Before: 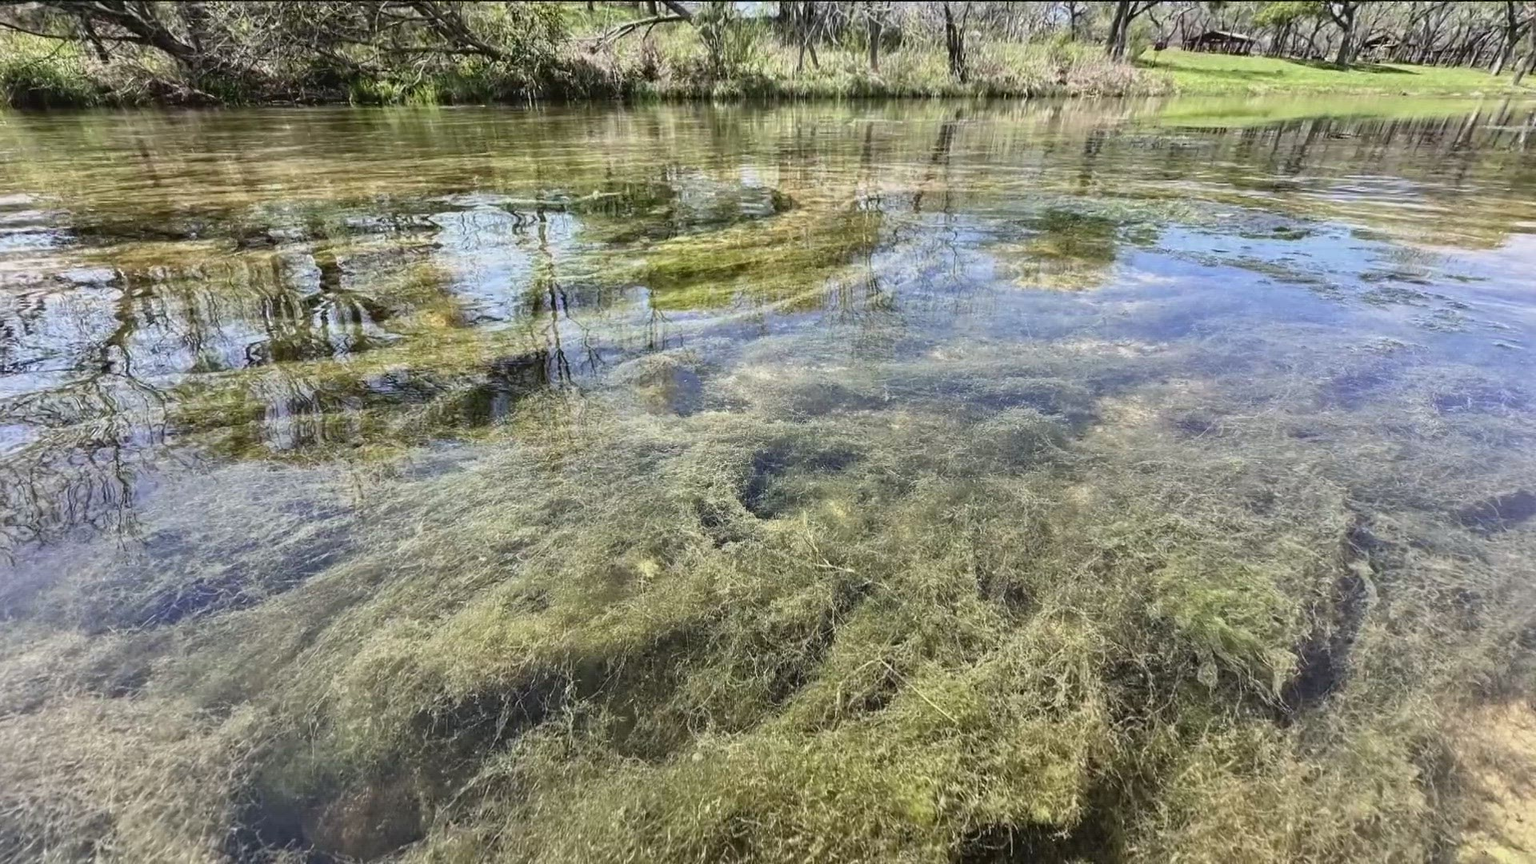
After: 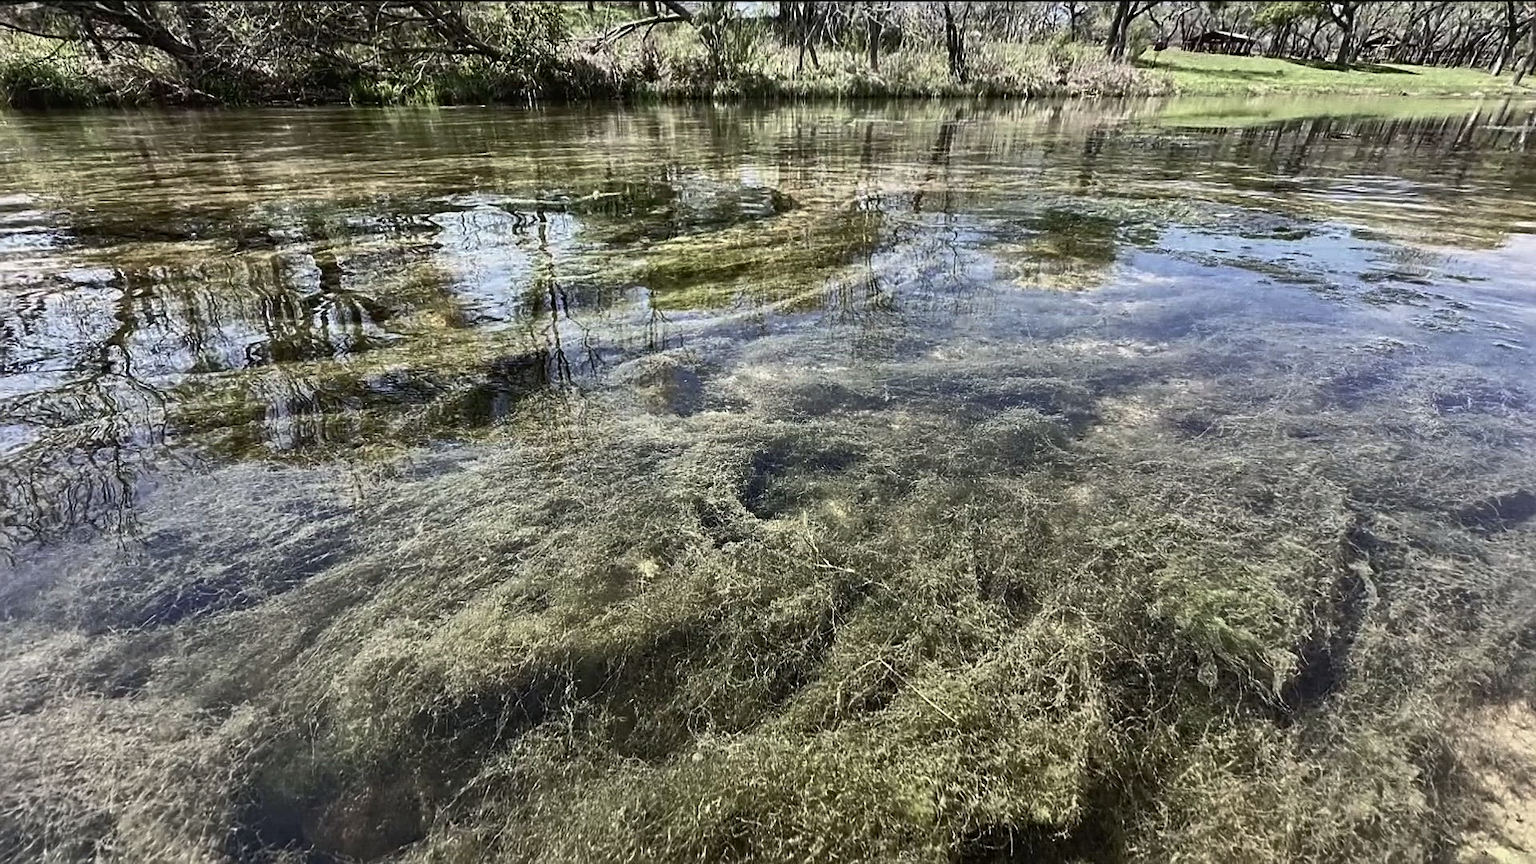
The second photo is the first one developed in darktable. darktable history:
sharpen: on, module defaults
color balance rgb: perceptual saturation grading › highlights -31.88%, perceptual saturation grading › mid-tones 5.8%, perceptual saturation grading › shadows 18.12%, perceptual brilliance grading › highlights 3.62%, perceptual brilliance grading › mid-tones -18.12%, perceptual brilliance grading › shadows -41.3%
